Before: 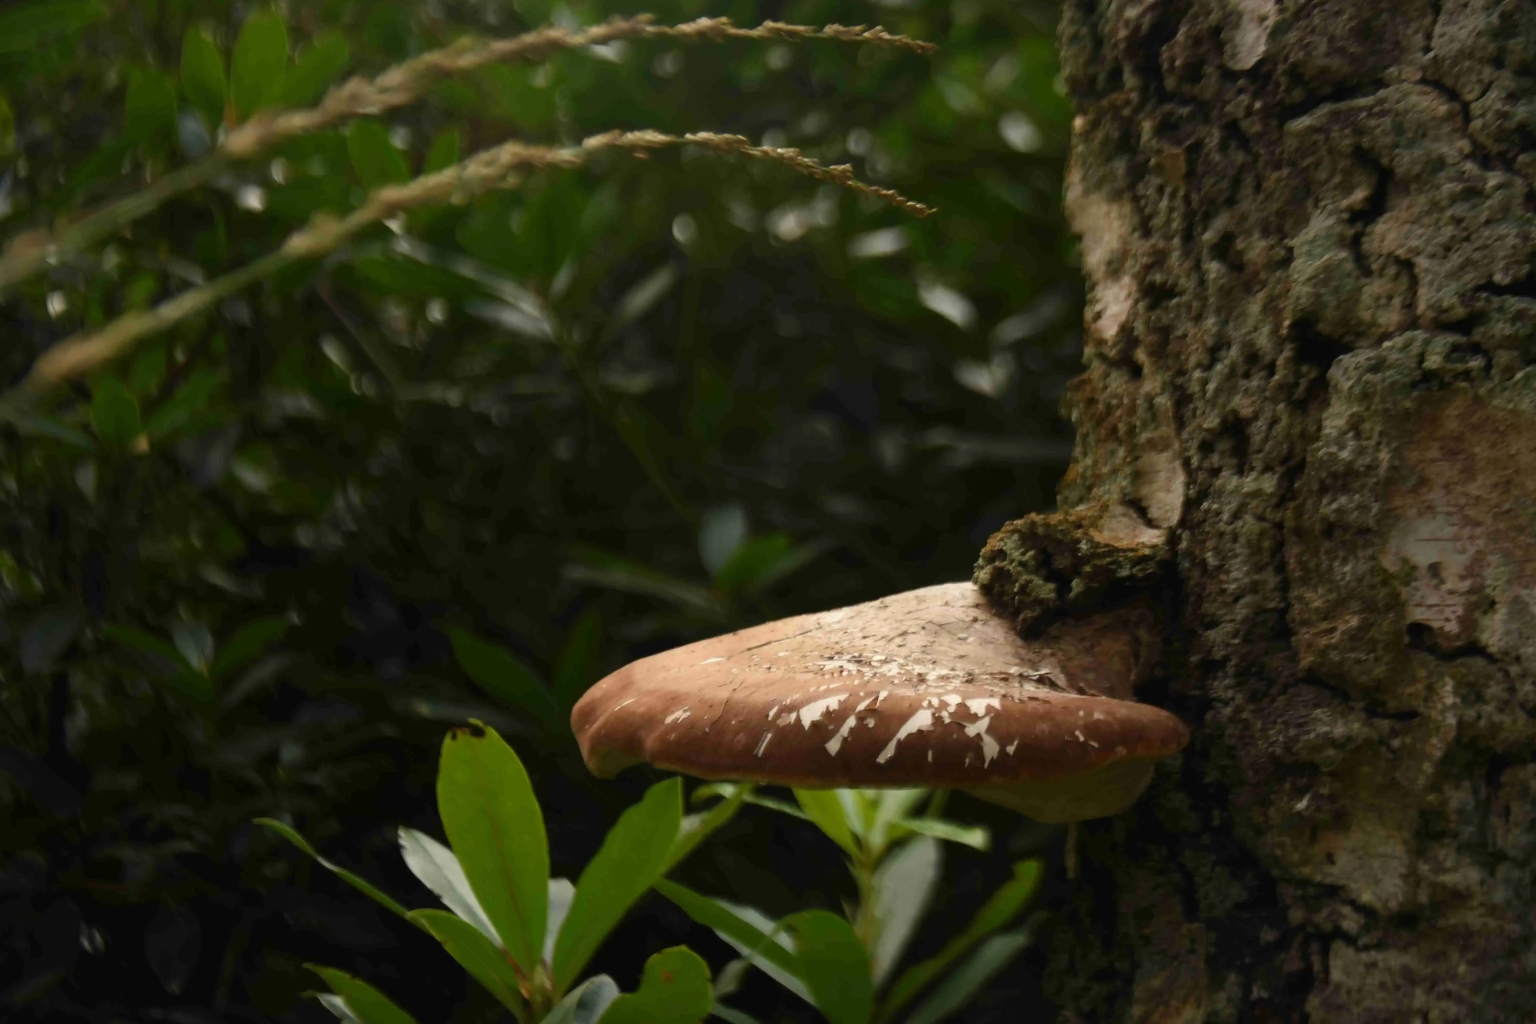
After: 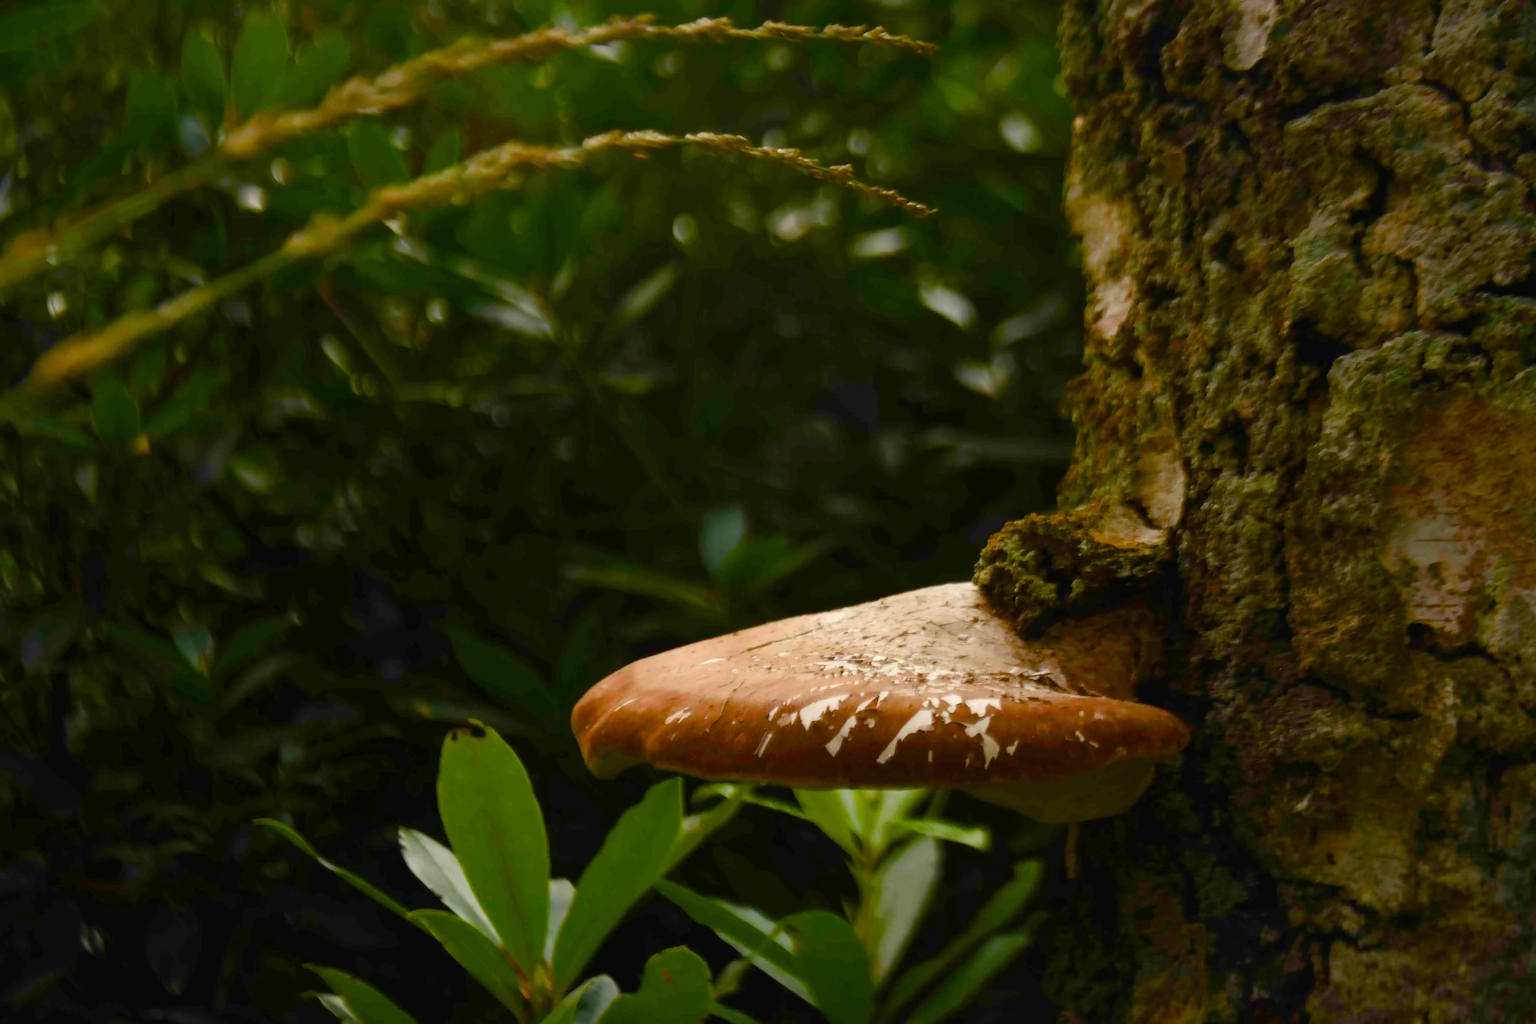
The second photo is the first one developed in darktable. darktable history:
color balance rgb: linear chroma grading › shadows 31.664%, linear chroma grading › global chroma -2.135%, linear chroma grading › mid-tones 4.091%, perceptual saturation grading › global saturation 20%, perceptual saturation grading › highlights -25.081%, perceptual saturation grading › shadows 49.795%, global vibrance 15.087%
